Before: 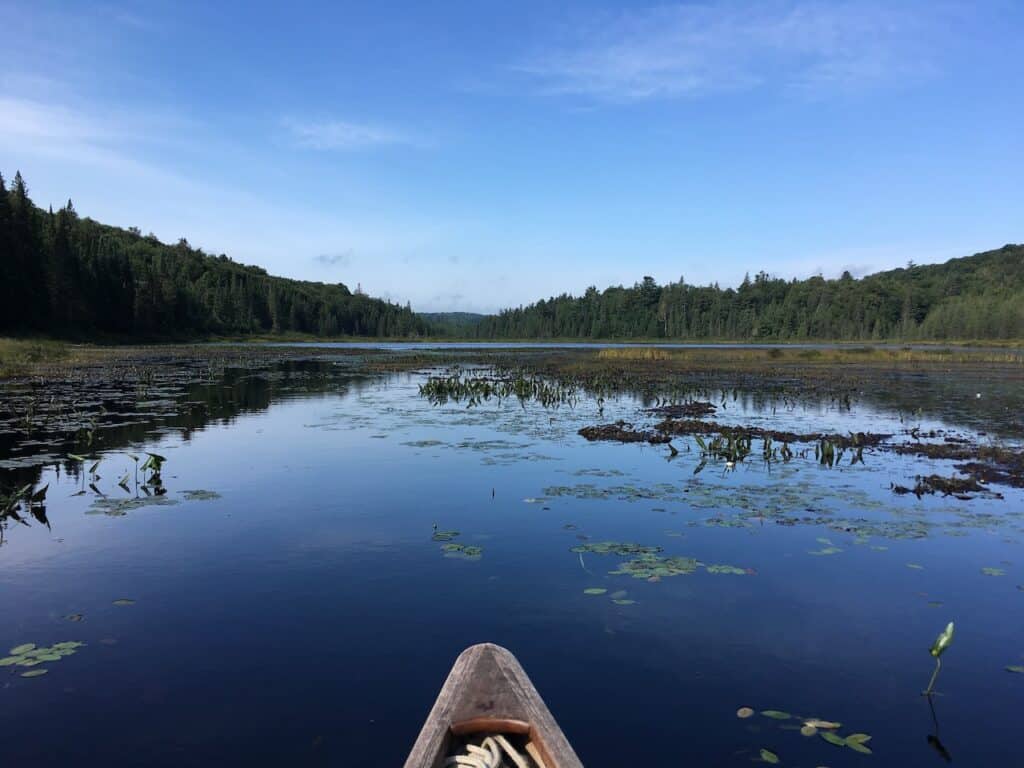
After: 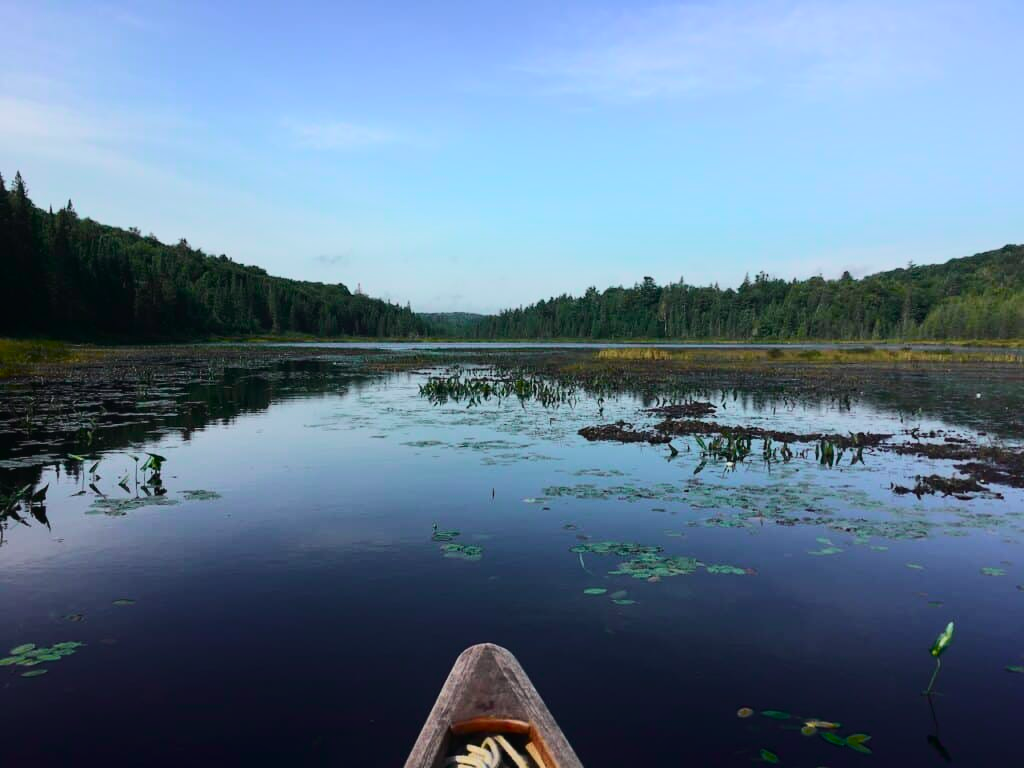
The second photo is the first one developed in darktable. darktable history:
tone curve: curves: ch0 [(0, 0.018) (0.036, 0.038) (0.15, 0.131) (0.27, 0.247) (0.503, 0.556) (0.763, 0.785) (1, 0.919)]; ch1 [(0, 0) (0.203, 0.158) (0.333, 0.283) (0.451, 0.417) (0.502, 0.5) (0.519, 0.522) (0.562, 0.588) (0.603, 0.664) (0.722, 0.813) (1, 1)]; ch2 [(0, 0) (0.29, 0.295) (0.404, 0.436) (0.497, 0.499) (0.521, 0.523) (0.561, 0.605) (0.639, 0.664) (0.712, 0.764) (1, 1)], color space Lab, independent channels, preserve colors none
color balance rgb: on, module defaults
shadows and highlights: shadows -54.3, highlights 86.09, soften with gaussian
